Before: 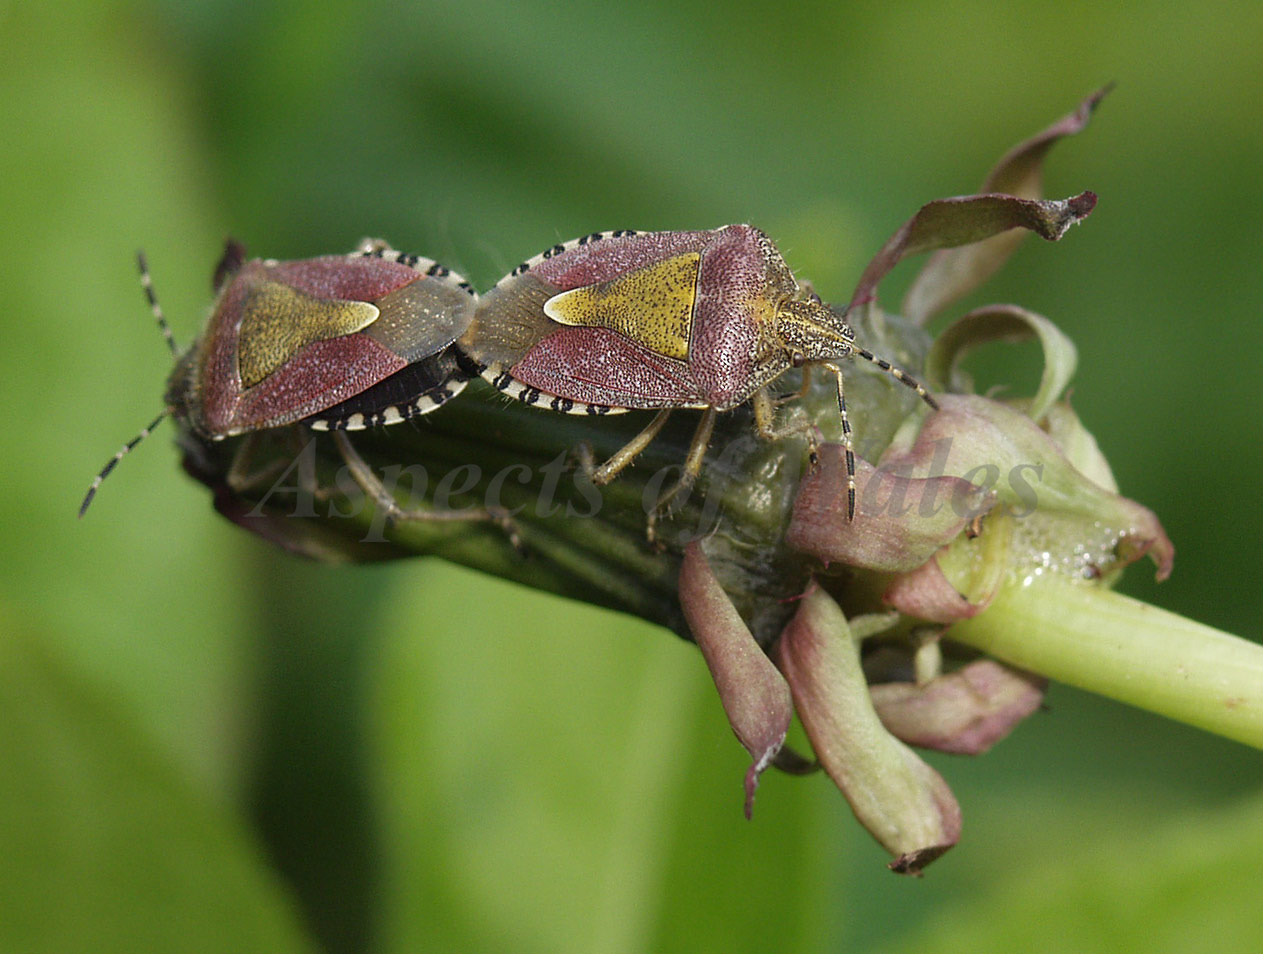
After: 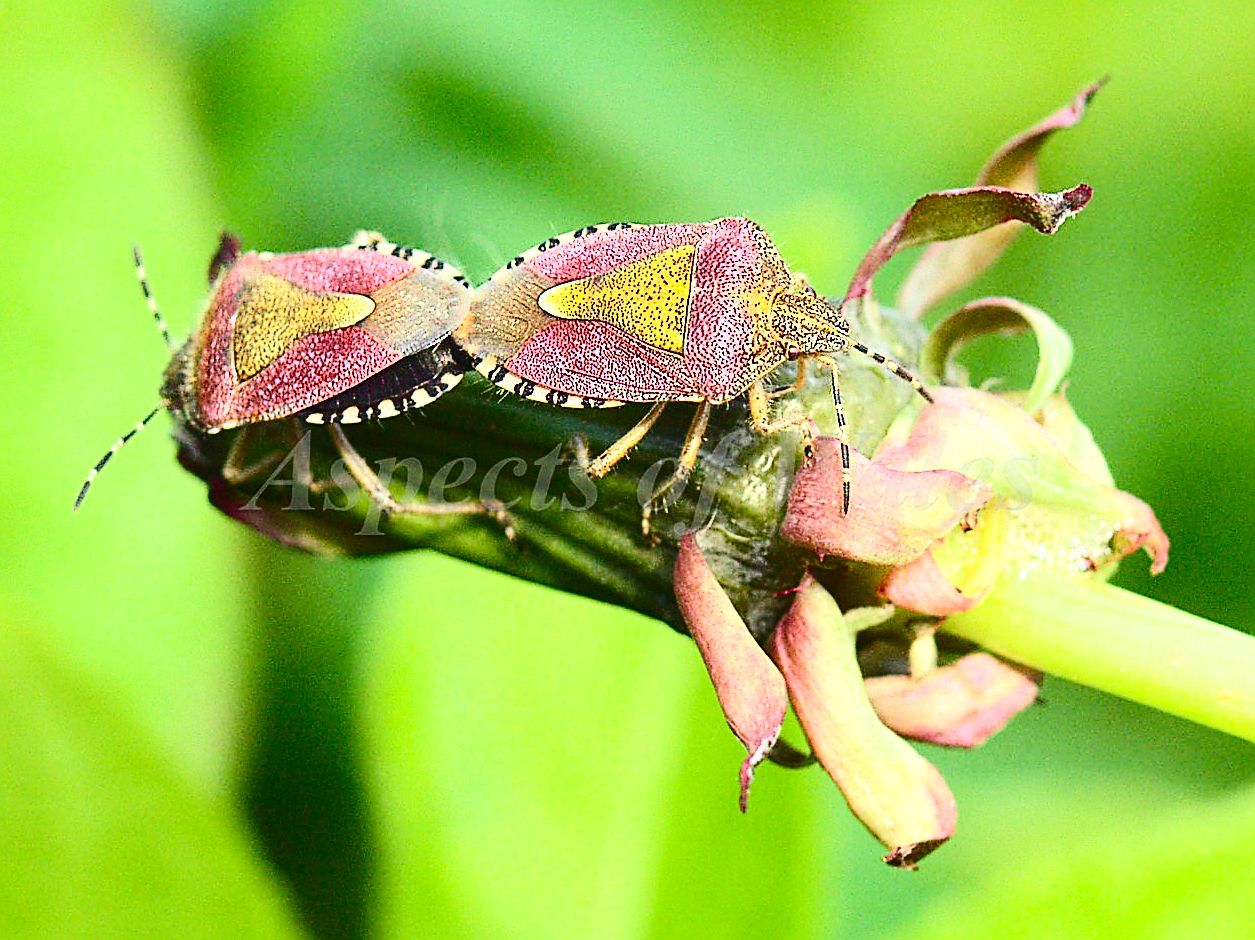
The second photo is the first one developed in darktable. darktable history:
exposure: black level correction 0, exposure 1.465 EV, compensate highlight preservation false
tone curve: curves: ch0 [(0, 0.025) (0.15, 0.143) (0.452, 0.486) (0.751, 0.788) (1, 0.961)]; ch1 [(0, 0) (0.43, 0.408) (0.476, 0.469) (0.497, 0.494) (0.546, 0.571) (0.566, 0.607) (0.62, 0.657) (1, 1)]; ch2 [(0, 0) (0.386, 0.397) (0.505, 0.498) (0.547, 0.546) (0.579, 0.58) (1, 1)], color space Lab, independent channels, preserve colors none
shadows and highlights: shadows -30.9, highlights 30.27
contrast brightness saturation: contrast 0.221
crop: left 0.418%, top 0.745%, right 0.177%, bottom 0.633%
color balance rgb: linear chroma grading › global chroma 14.623%, perceptual saturation grading › global saturation 20%, perceptual saturation grading › highlights -25.196%, perceptual saturation grading › shadows 26.078%, global vibrance 20%
sharpen: amount 1.009
